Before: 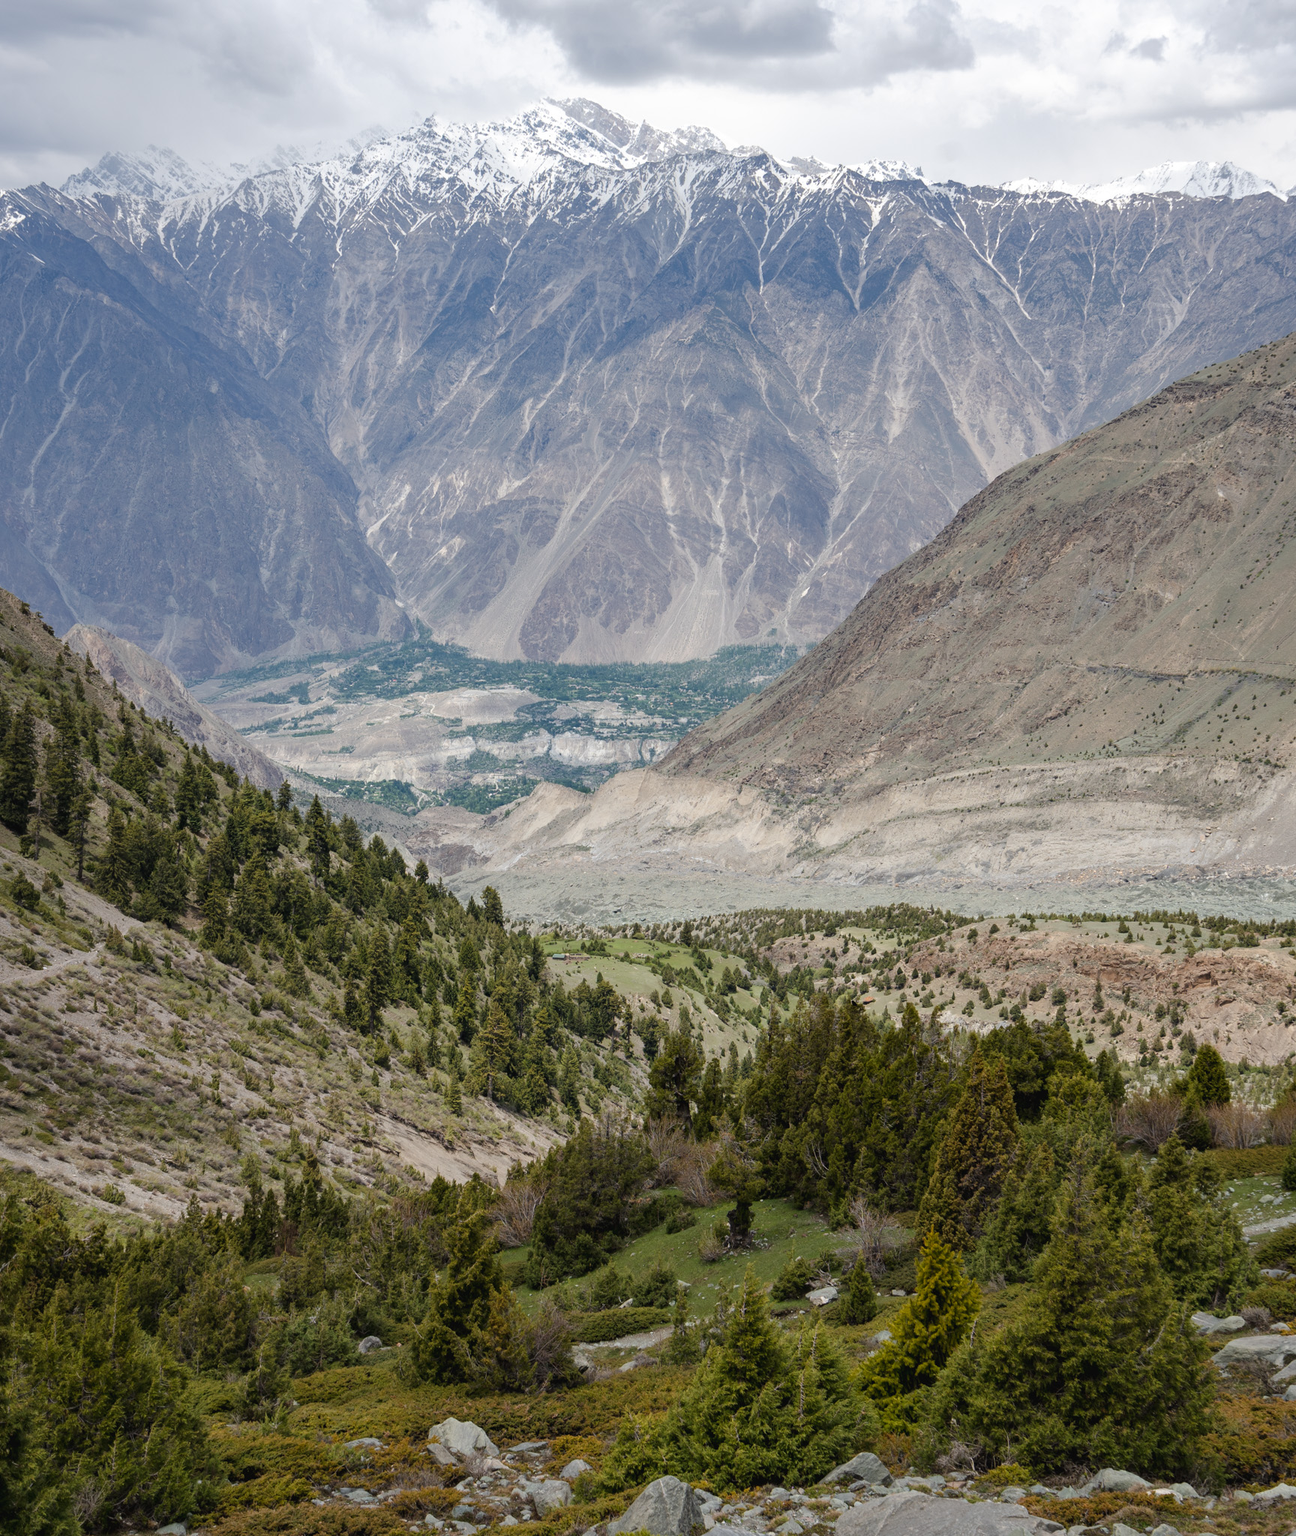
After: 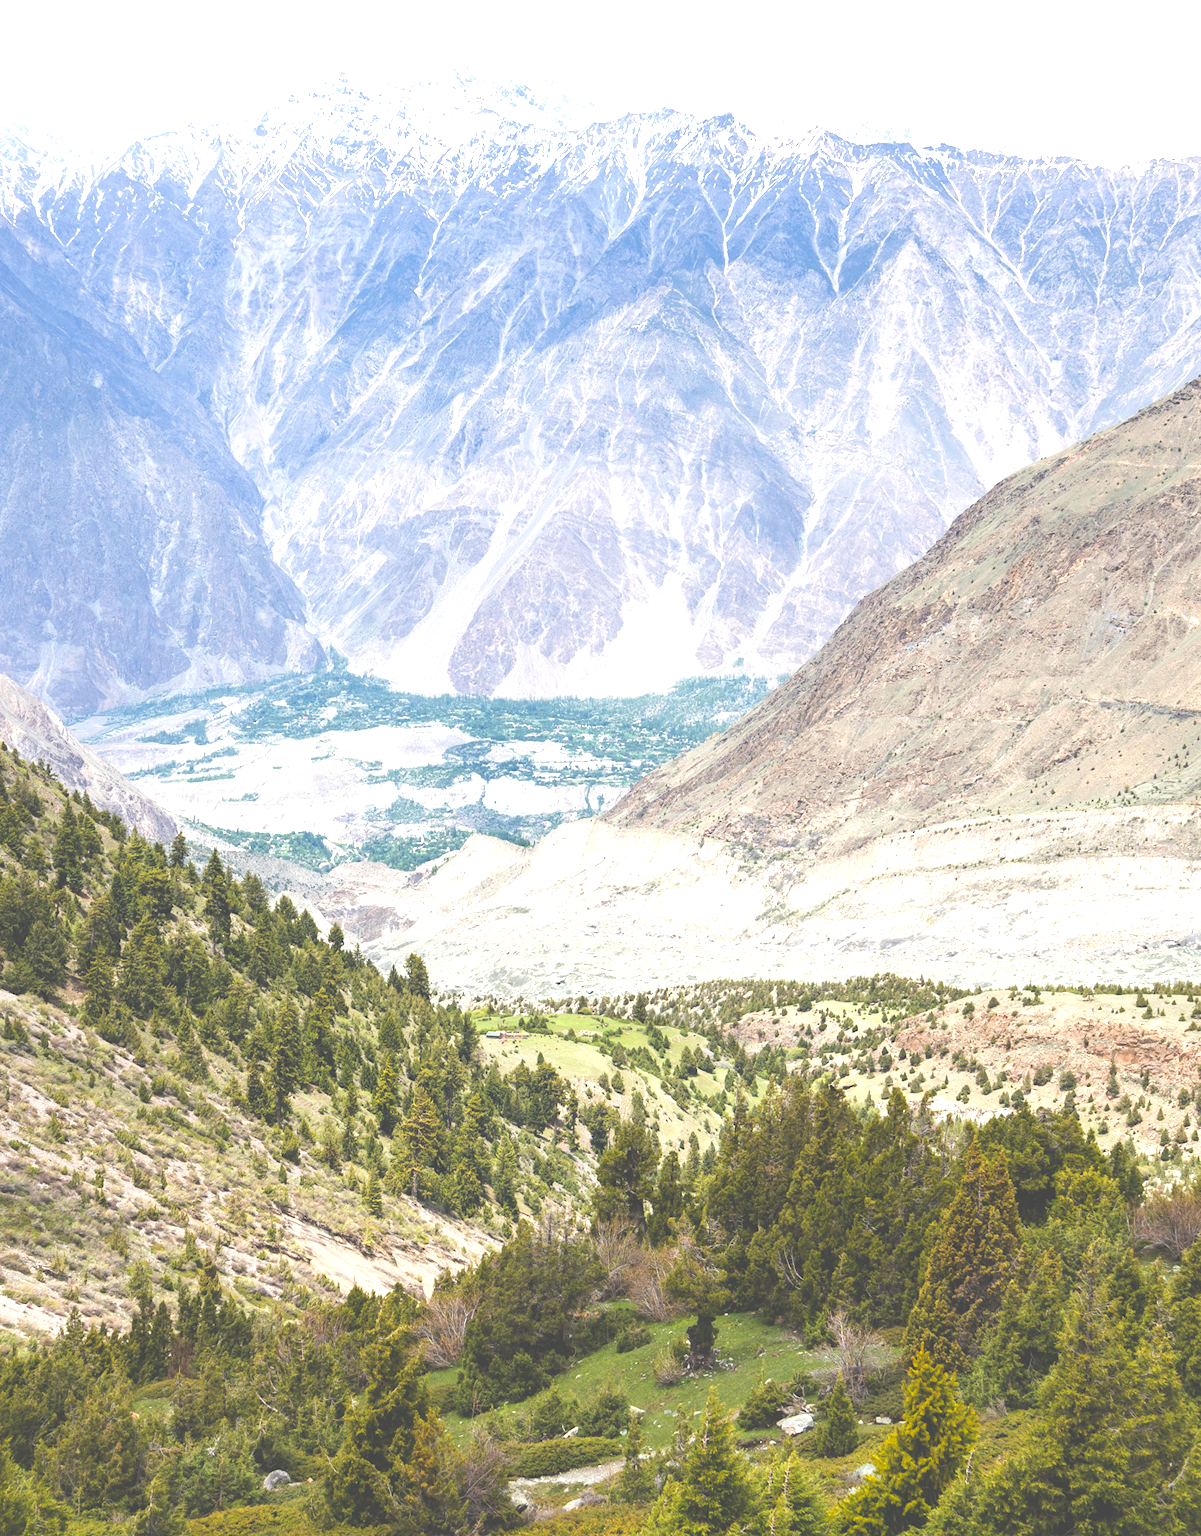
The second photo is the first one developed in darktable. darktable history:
crop: left 9.979%, top 3.656%, right 9.287%, bottom 9.188%
exposure: black level correction -0.024, exposure 1.396 EV, compensate highlight preservation false
color balance rgb: global offset › luminance -0.489%, perceptual saturation grading › global saturation 19.492%
